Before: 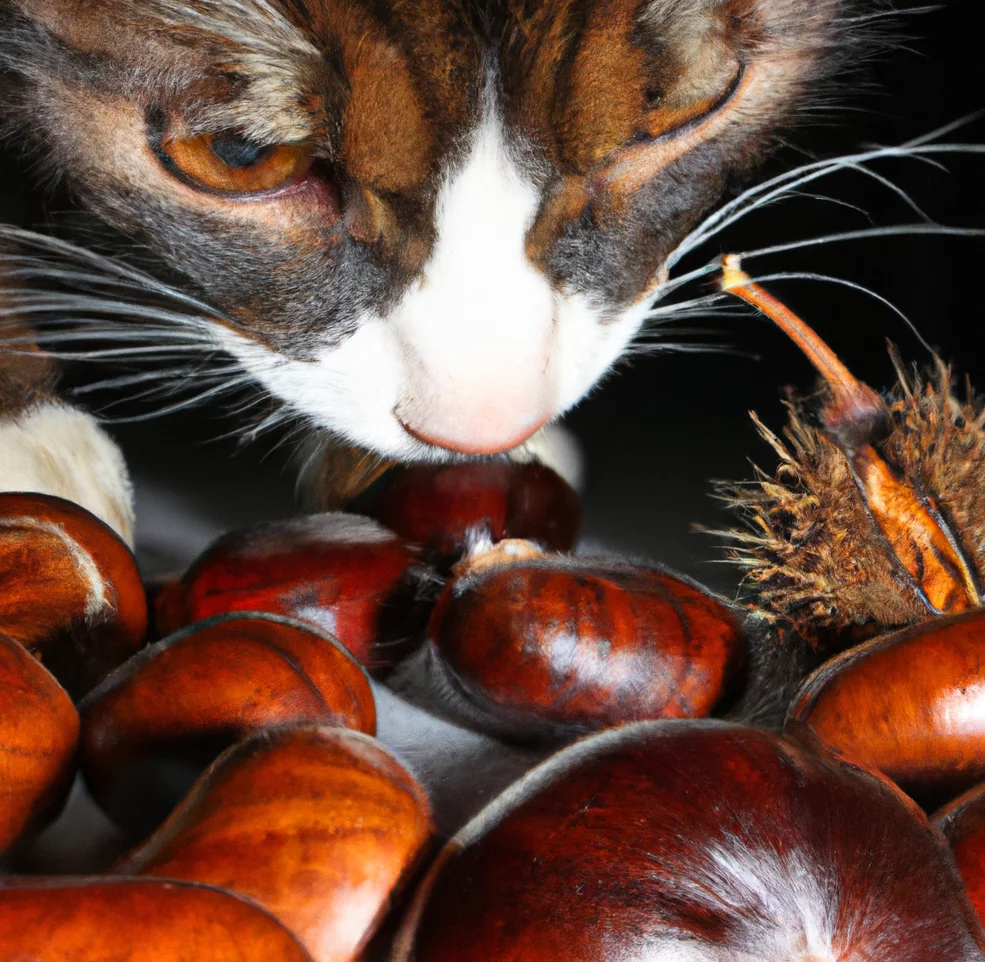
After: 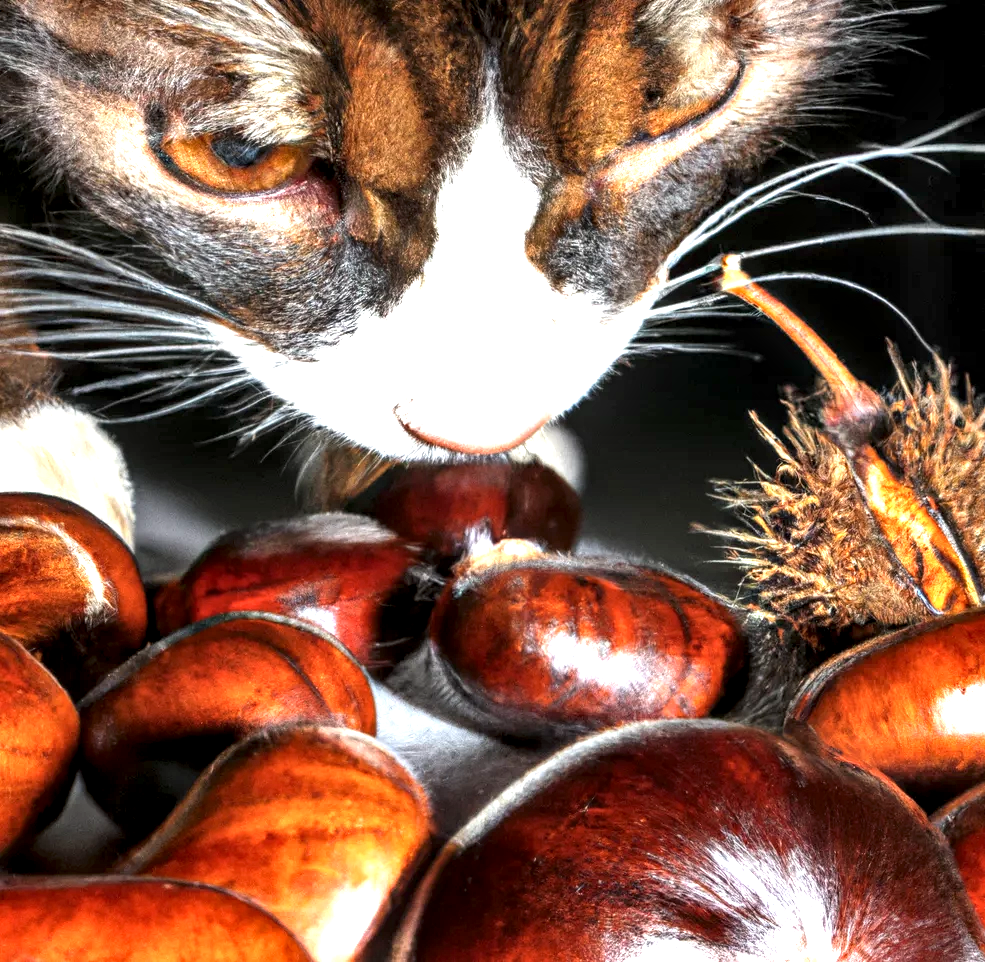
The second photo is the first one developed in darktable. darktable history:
local contrast: highlights 60%, shadows 63%, detail 160%
contrast equalizer: y [[0.5, 0.5, 0.472, 0.5, 0.5, 0.5], [0.5 ×6], [0.5 ×6], [0 ×6], [0 ×6]]
exposure: black level correction 0, exposure 1 EV, compensate highlight preservation false
shadows and highlights: radius 109.63, shadows 40.83, highlights -71.79, highlights color adjustment 40.02%, low approximation 0.01, soften with gaussian
